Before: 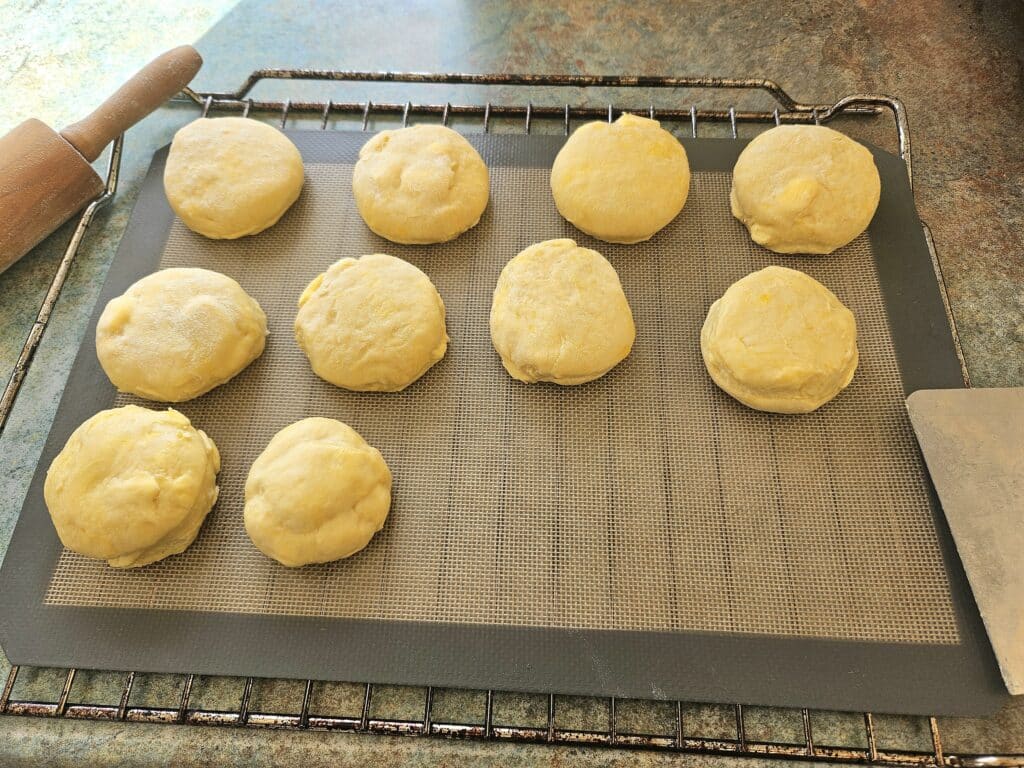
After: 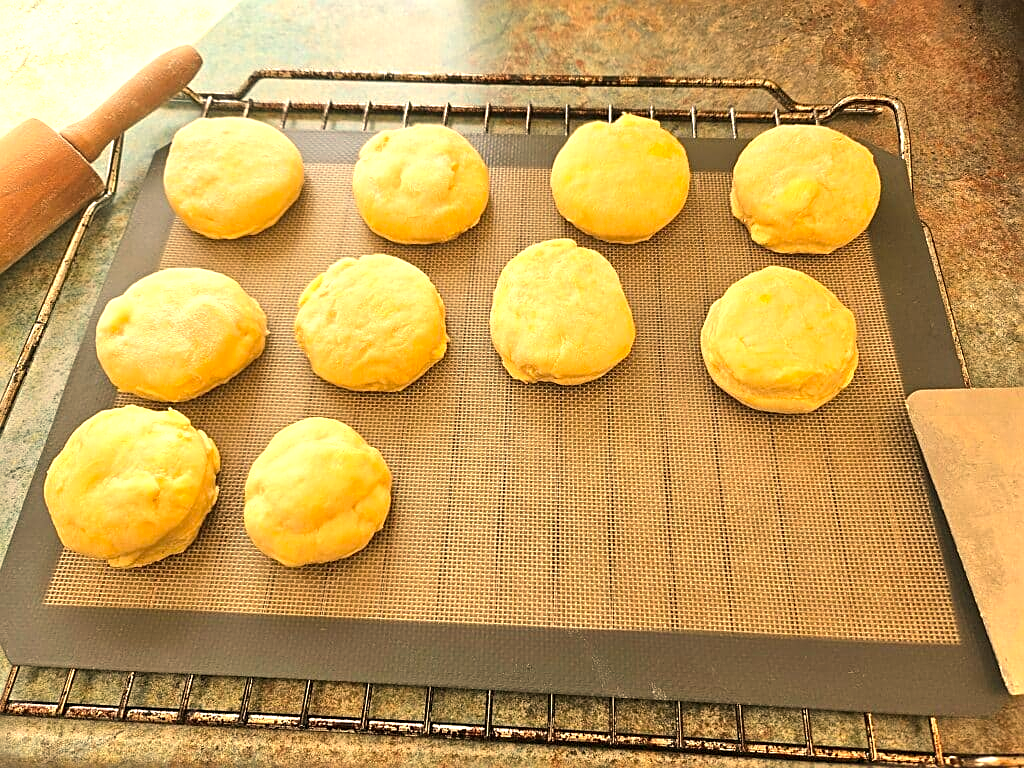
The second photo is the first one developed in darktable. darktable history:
exposure: black level correction 0, exposure 0.5 EV, compensate highlight preservation false
sharpen: on, module defaults
white balance: red 1.123, blue 0.83
